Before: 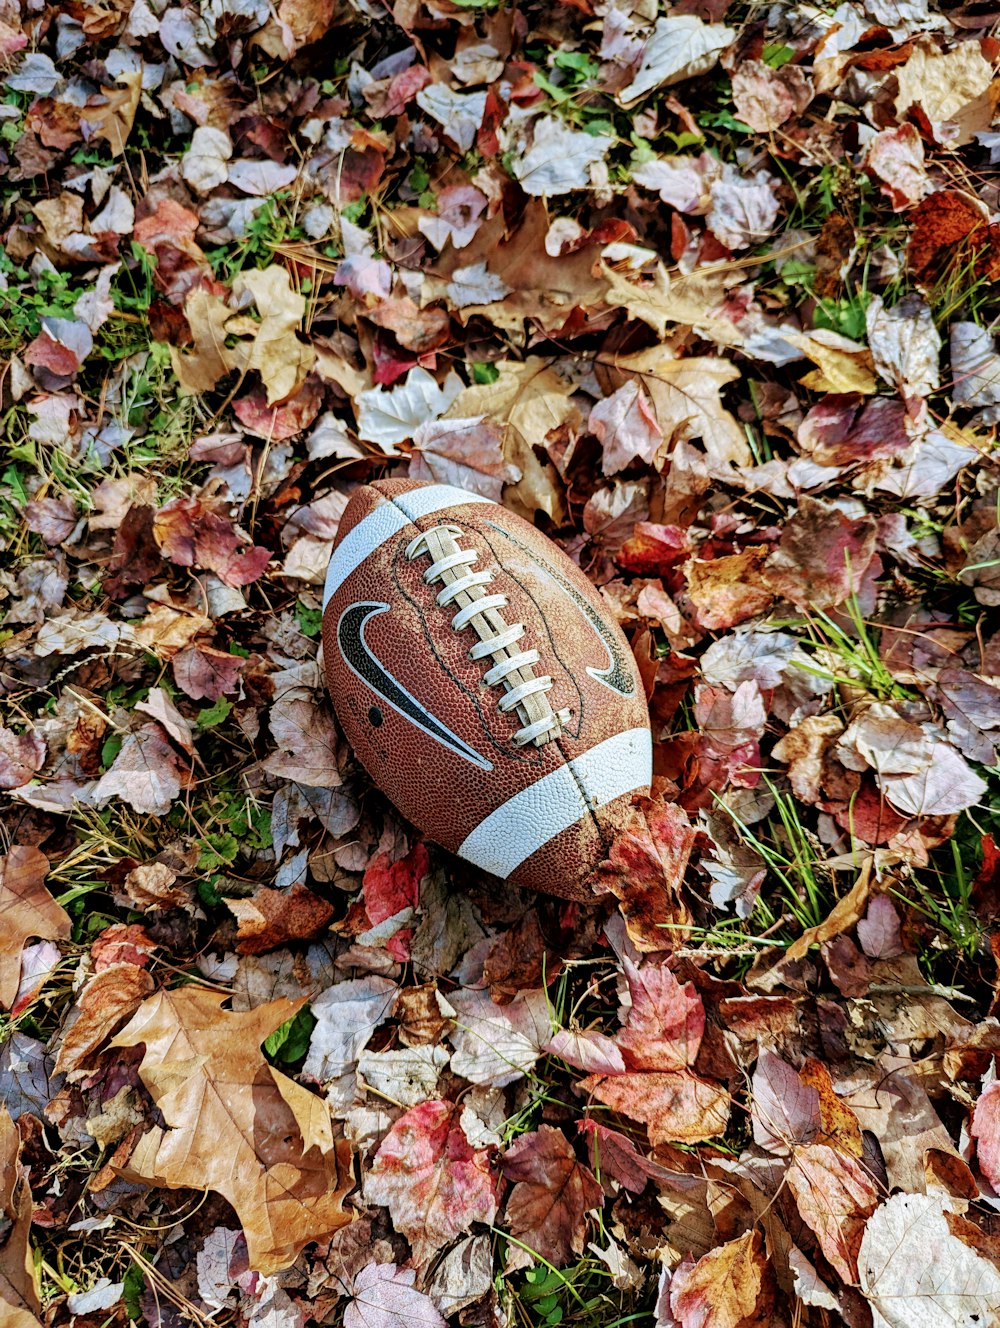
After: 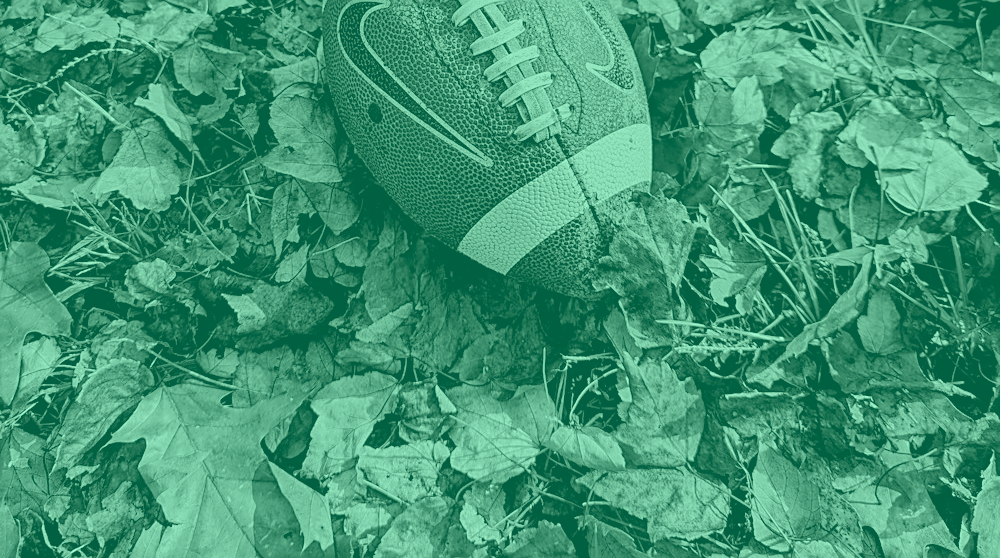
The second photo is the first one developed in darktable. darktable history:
crop: top 45.551%, bottom 12.262%
color balance rgb: linear chroma grading › global chroma 15%, perceptual saturation grading › global saturation 30%
sharpen: on, module defaults
colorize: hue 147.6°, saturation 65%, lightness 21.64%
